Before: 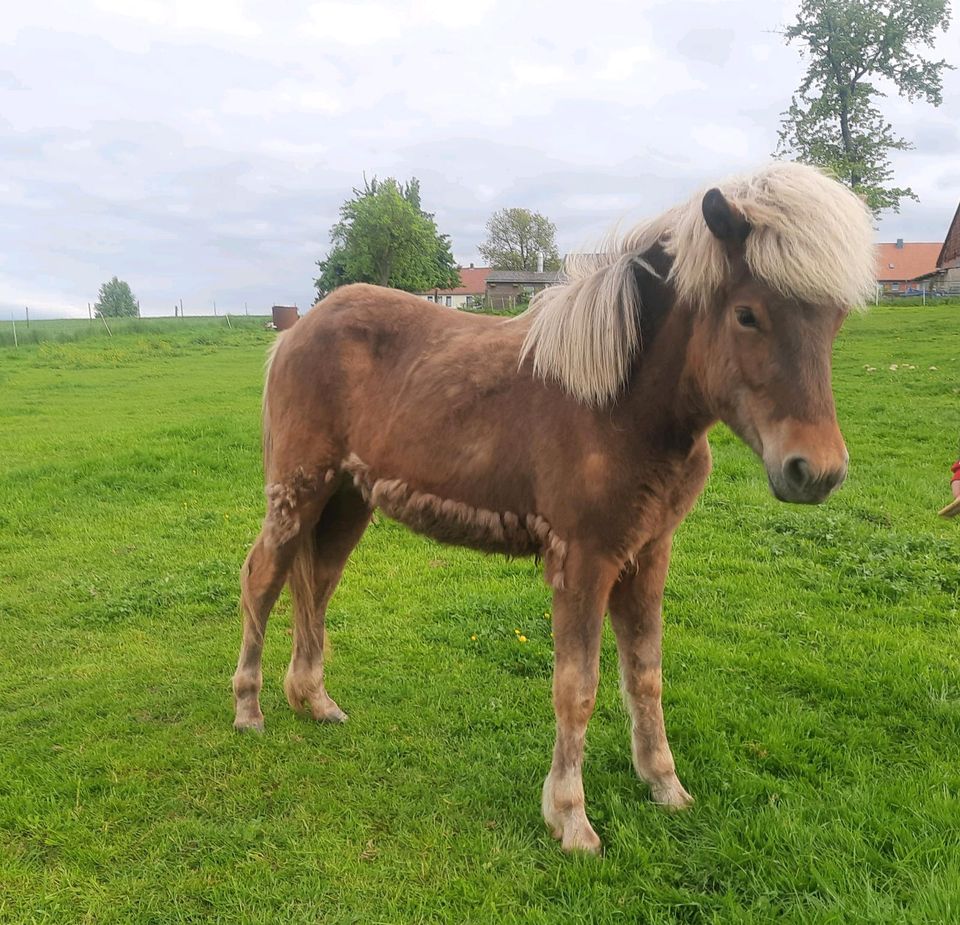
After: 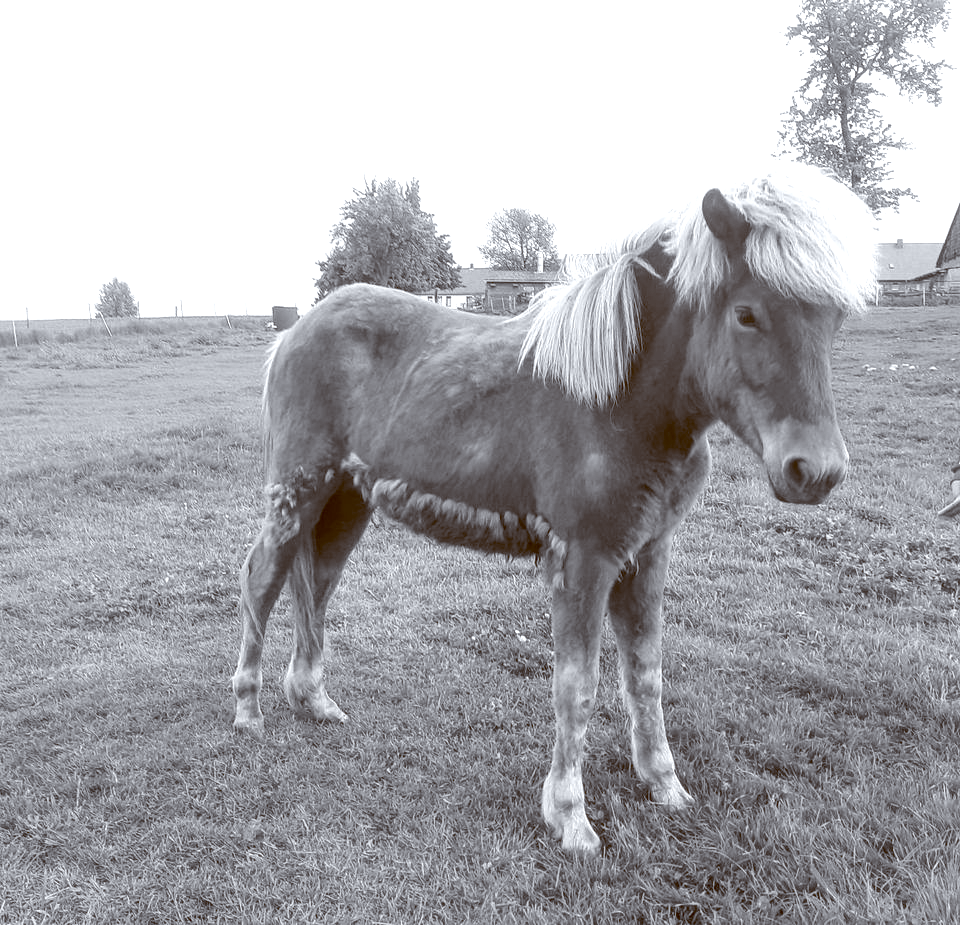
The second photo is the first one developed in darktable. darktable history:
exposure: black level correction -0.001, exposure 0.9 EV, compensate exposure bias true, compensate highlight preservation false
color calibration: output gray [0.267, 0.423, 0.261, 0], illuminant same as pipeline (D50), adaptation none (bypass)
local contrast: on, module defaults
color balance: lift [1, 1.015, 1.004, 0.985], gamma [1, 0.958, 0.971, 1.042], gain [1, 0.956, 0.977, 1.044]
white balance: emerald 1
